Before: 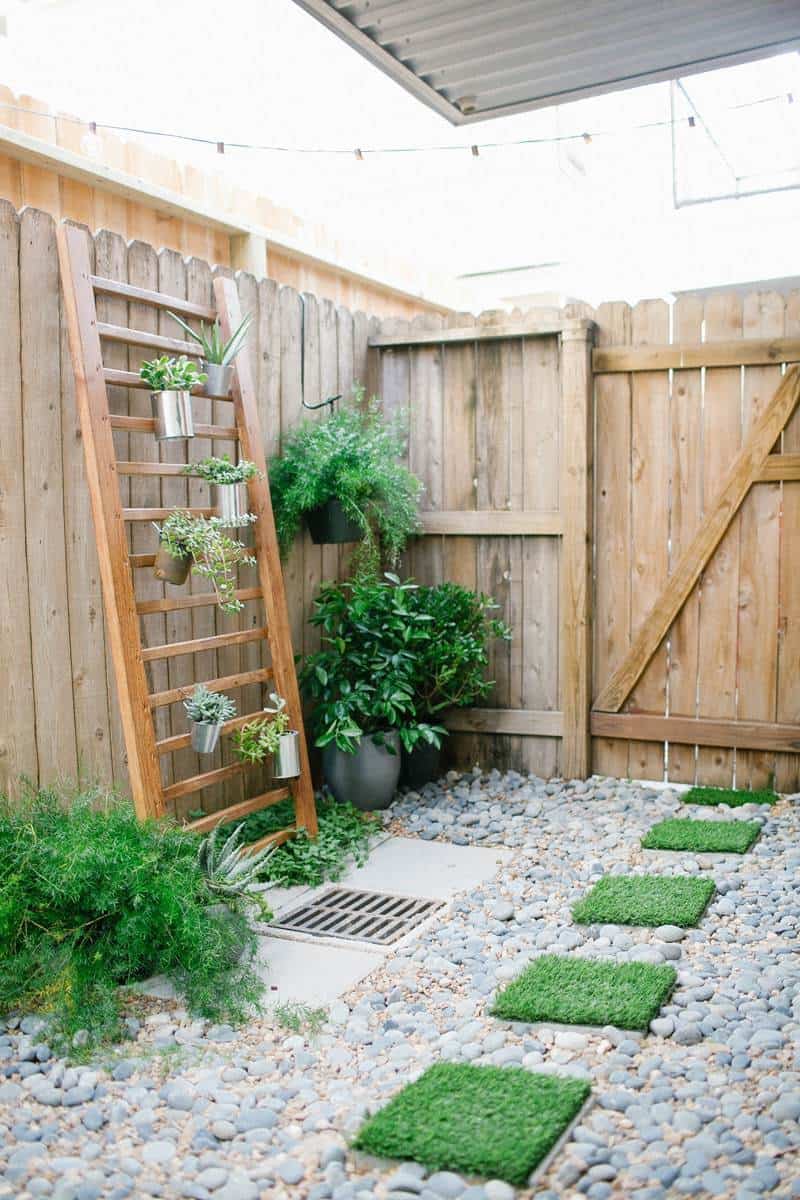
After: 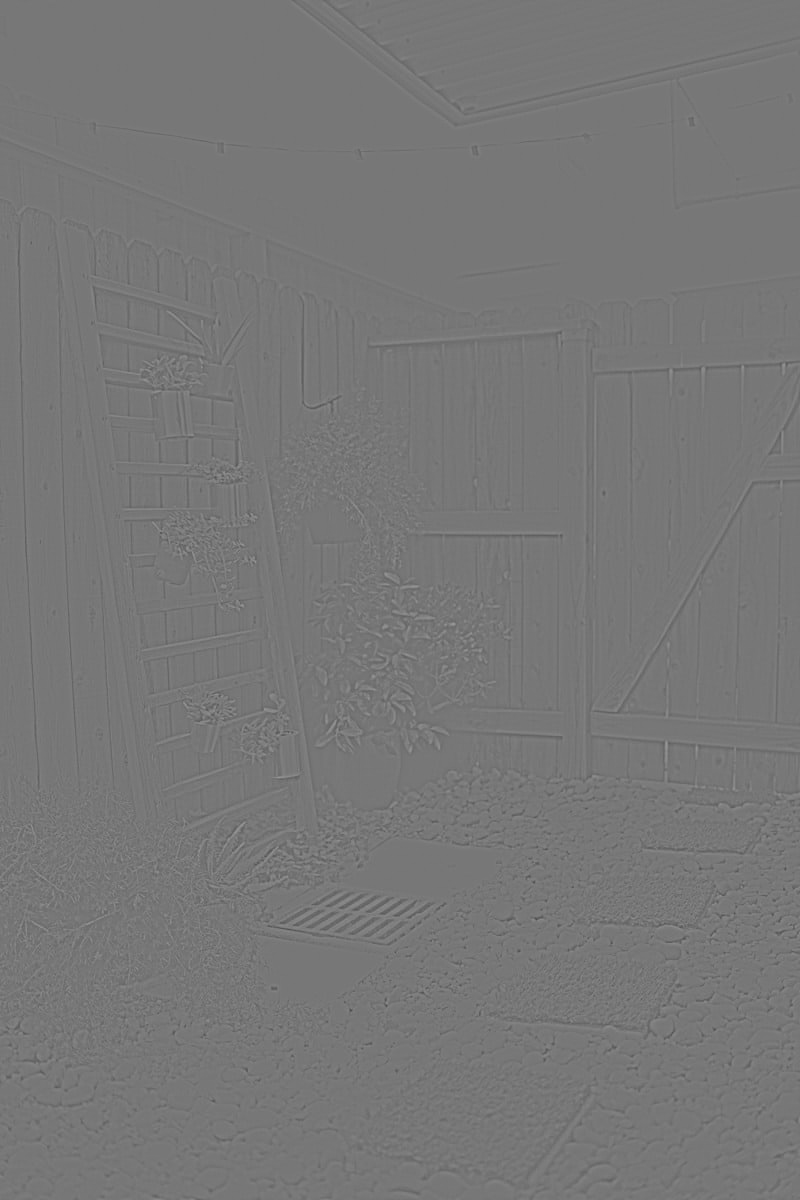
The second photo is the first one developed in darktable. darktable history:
exposure: exposure -0.462 EV, compensate highlight preservation false
highpass: sharpness 5.84%, contrast boost 8.44%
